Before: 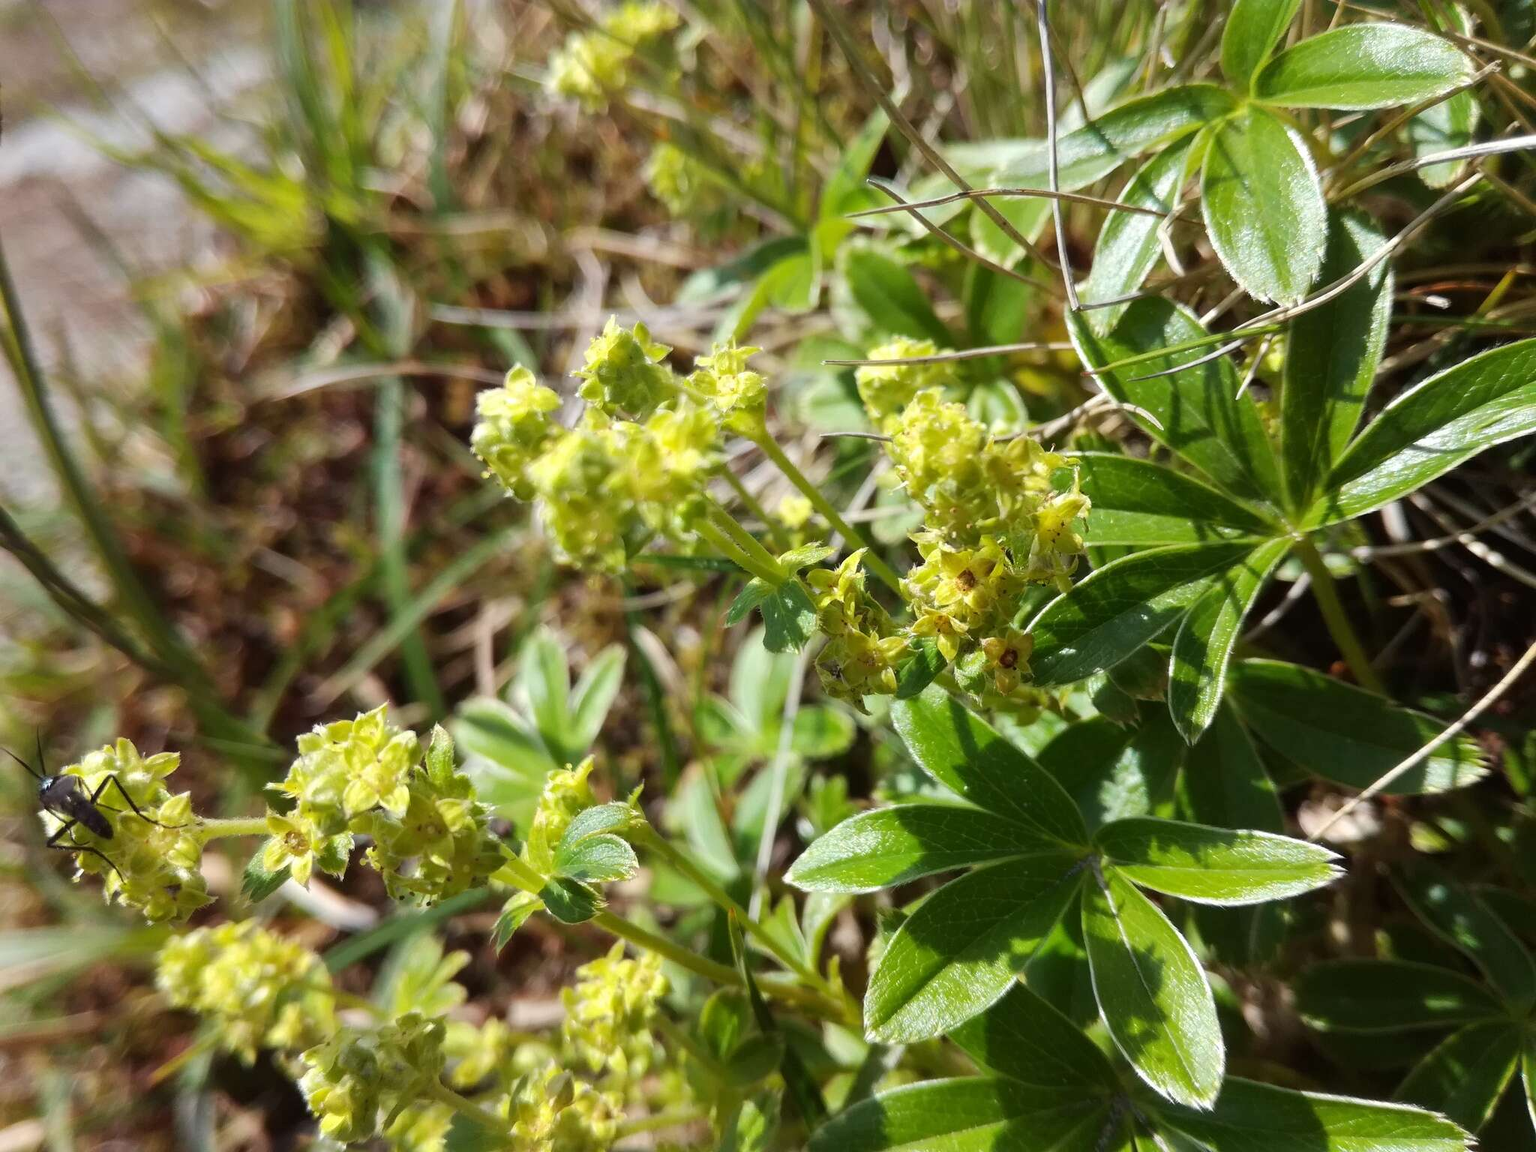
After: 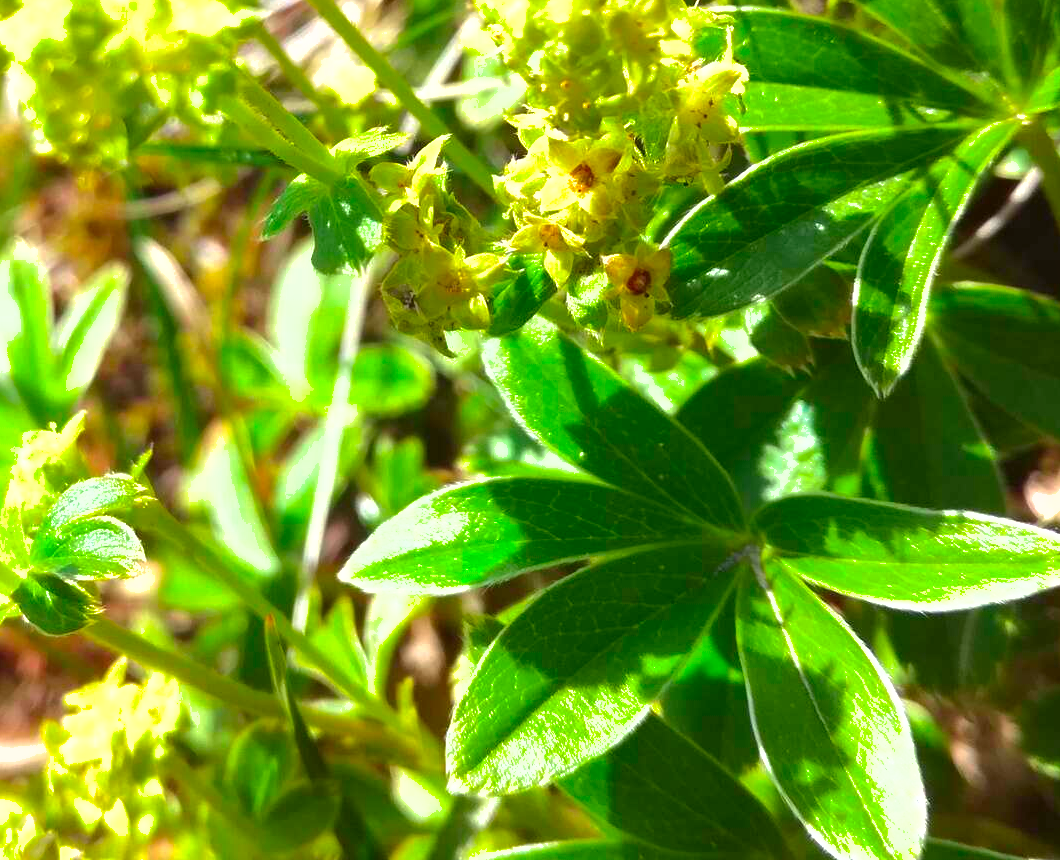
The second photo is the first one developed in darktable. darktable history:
crop: left 34.479%, top 38.822%, right 13.718%, bottom 5.172%
exposure: black level correction 0, exposure 0.877 EV, compensate exposure bias true, compensate highlight preservation false
color contrast: green-magenta contrast 1.69, blue-yellow contrast 1.49
shadows and highlights: shadows 30
